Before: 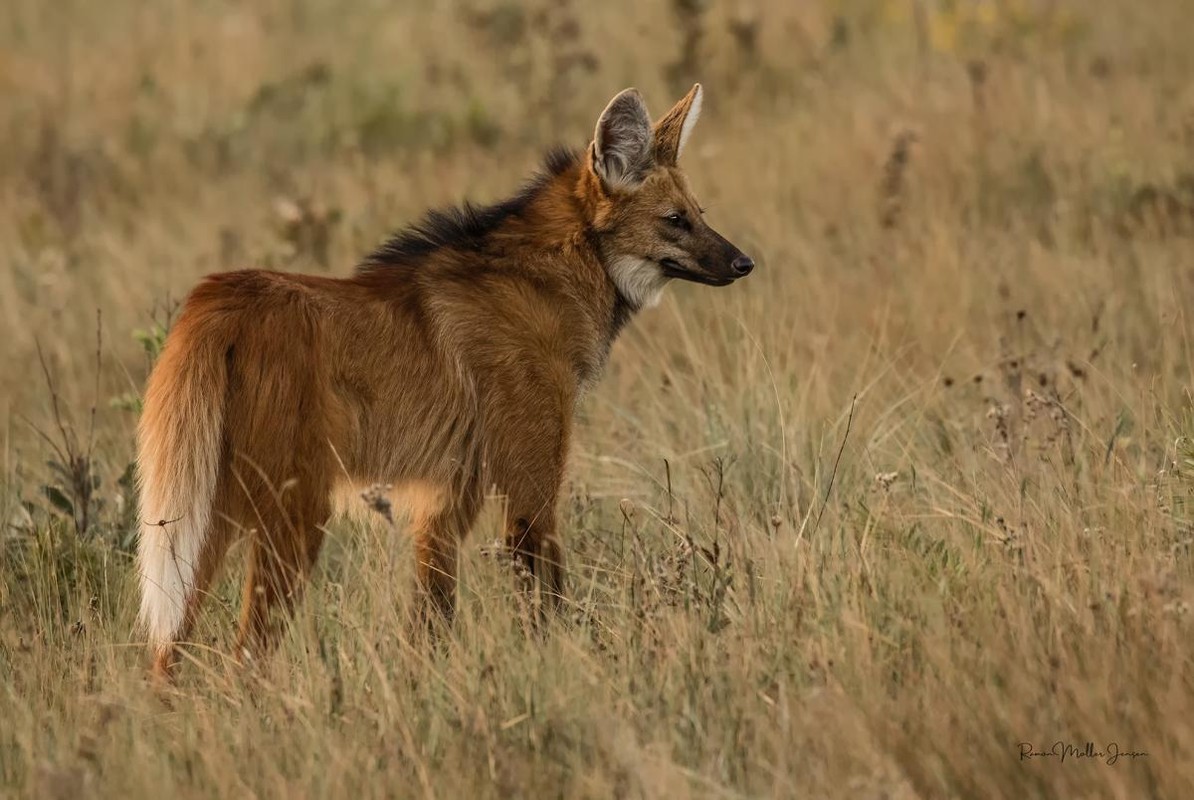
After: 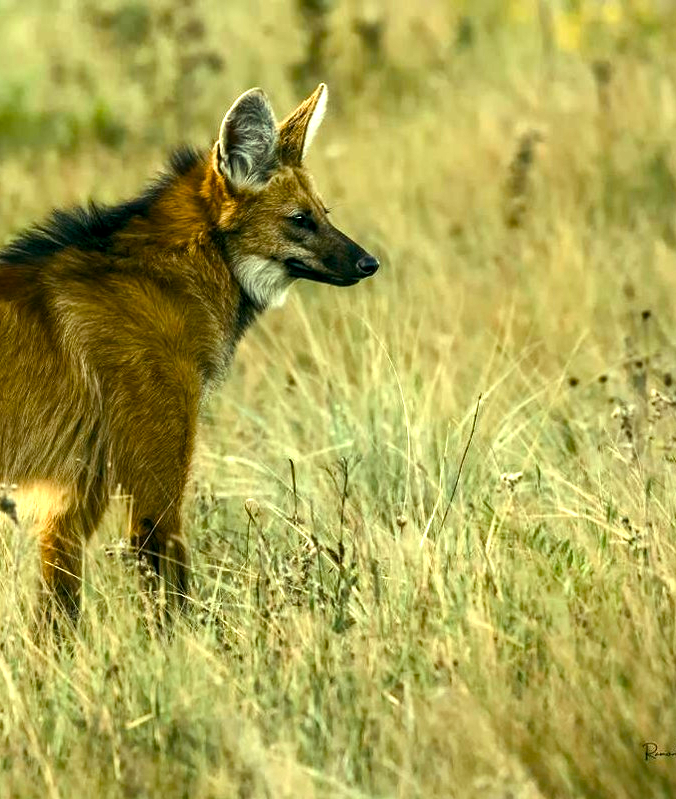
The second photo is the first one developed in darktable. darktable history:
color balance rgb: shadows lift › luminance -7.7%, shadows lift › chroma 2.13%, shadows lift › hue 165.27°, power › luminance -7.77%, power › chroma 1.1%, power › hue 215.88°, highlights gain › luminance 15.15%, highlights gain › chroma 7%, highlights gain › hue 125.57°, global offset › luminance -0.33%, global offset › chroma 0.11%, global offset › hue 165.27°, perceptual saturation grading › global saturation 24.42%, perceptual saturation grading › highlights -24.42%, perceptual saturation grading › mid-tones 24.42%, perceptual saturation grading › shadows 40%, perceptual brilliance grading › global brilliance -5%, perceptual brilliance grading › highlights 24.42%, perceptual brilliance grading › mid-tones 7%, perceptual brilliance grading › shadows -5%
crop: left 31.458%, top 0%, right 11.876%
exposure: exposure 0.648 EV, compensate highlight preservation false
